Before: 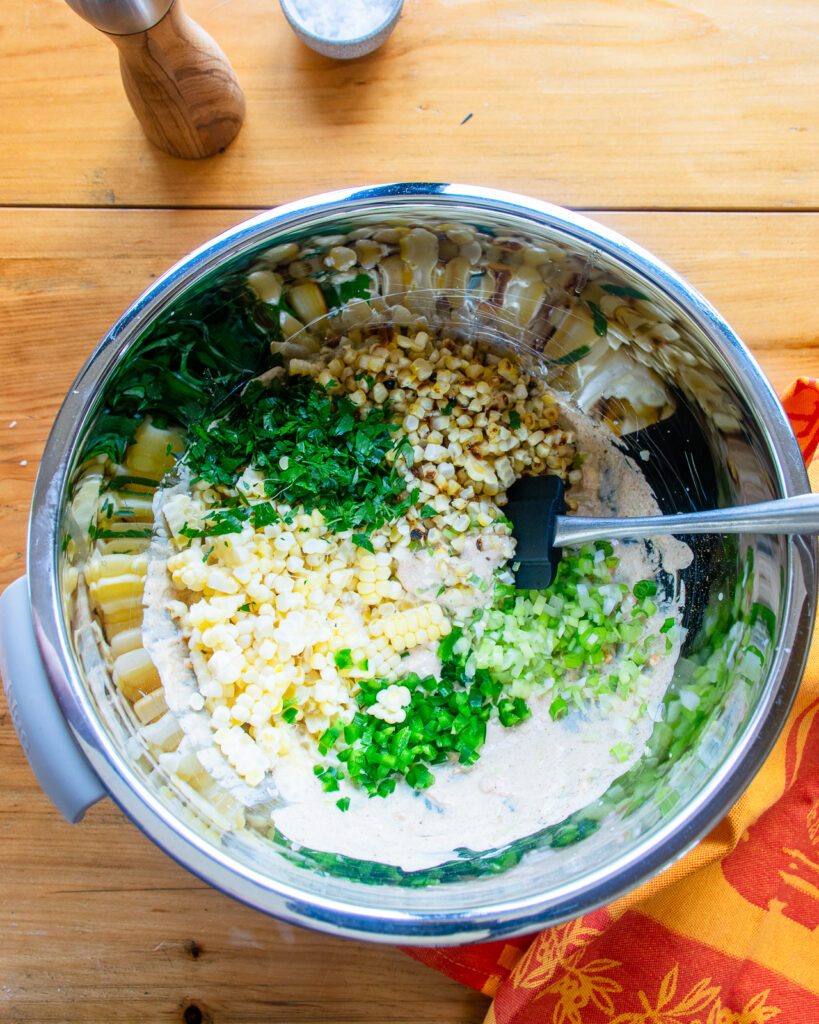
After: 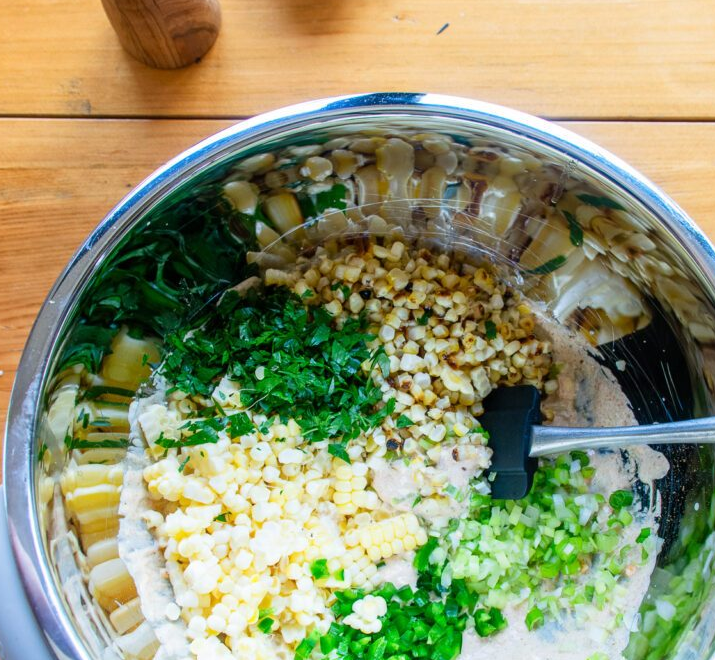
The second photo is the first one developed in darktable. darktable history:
crop: left 3.022%, top 8.863%, right 9.651%, bottom 26.642%
